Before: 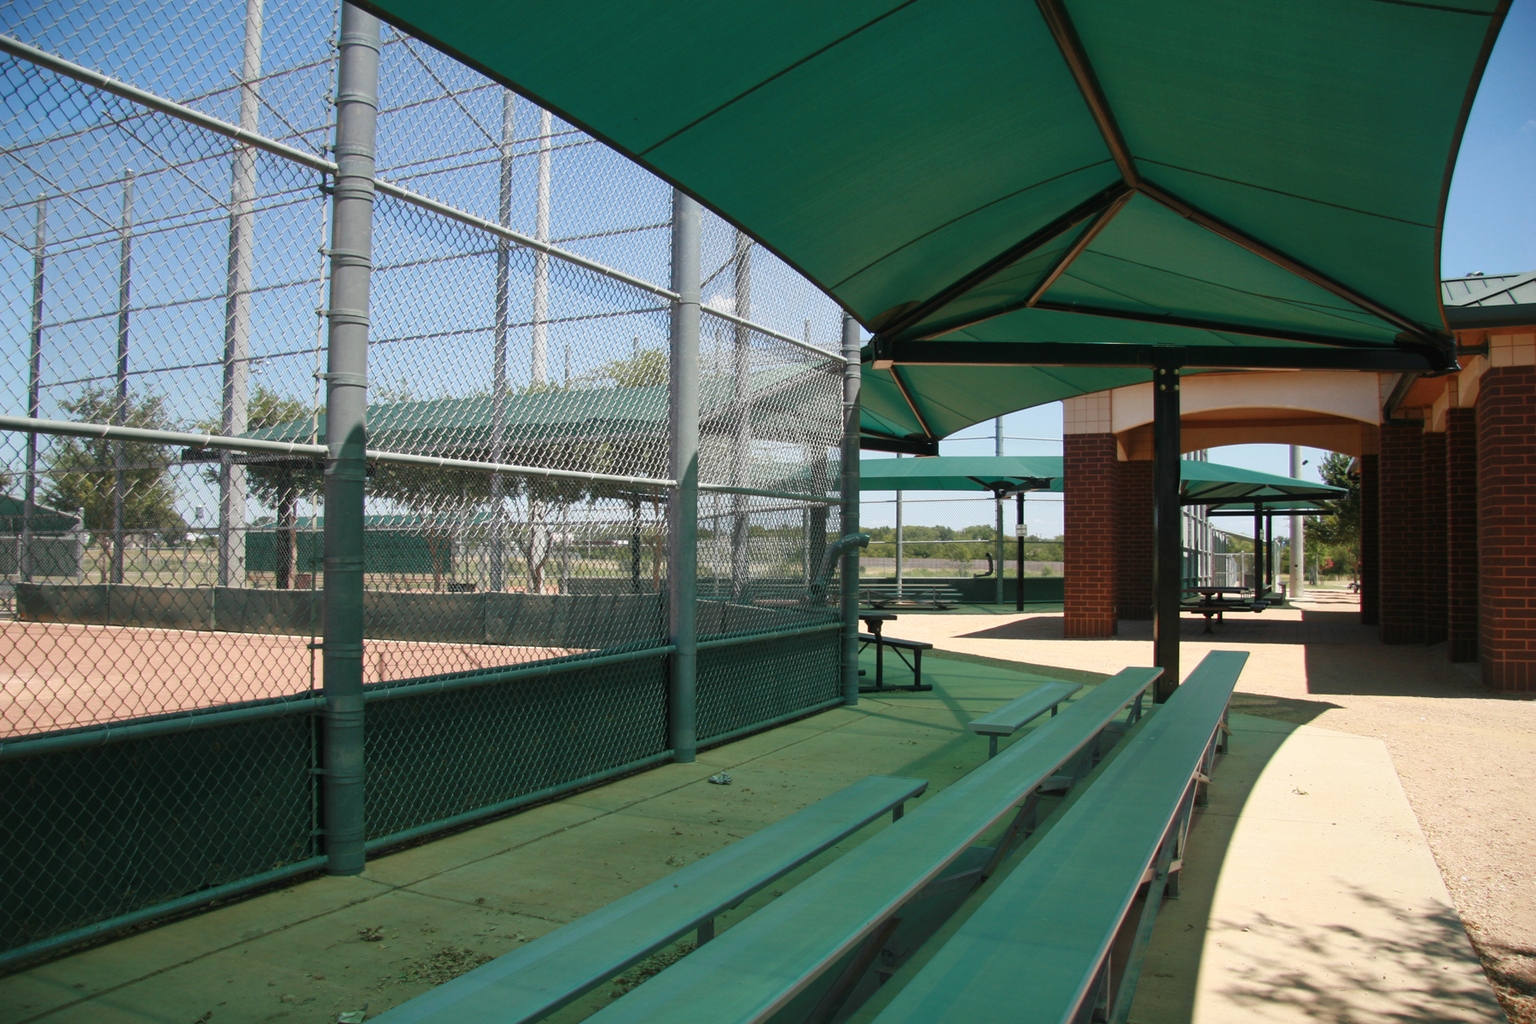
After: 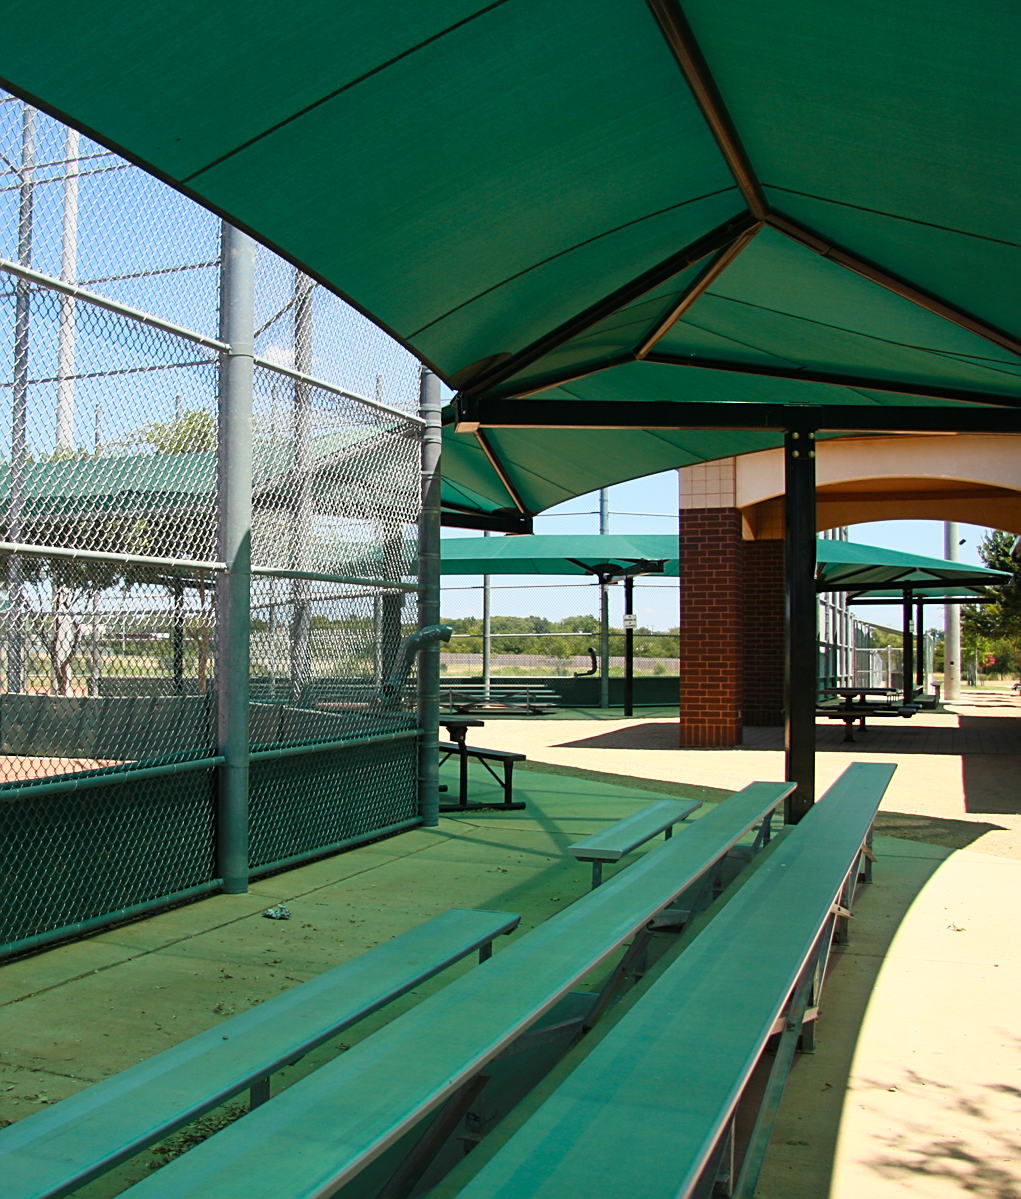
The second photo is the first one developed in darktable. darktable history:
color balance rgb: perceptual saturation grading › global saturation 25.067%
sharpen: on, module defaults
tone curve: curves: ch0 [(0, 0) (0.051, 0.03) (0.096, 0.071) (0.243, 0.246) (0.461, 0.515) (0.605, 0.692) (0.761, 0.85) (0.881, 0.933) (1, 0.984)]; ch1 [(0, 0) (0.1, 0.038) (0.318, 0.243) (0.431, 0.384) (0.488, 0.475) (0.499, 0.499) (0.534, 0.546) (0.567, 0.592) (0.601, 0.632) (0.734, 0.809) (1, 1)]; ch2 [(0, 0) (0.297, 0.257) (0.414, 0.379) (0.453, 0.45) (0.479, 0.483) (0.504, 0.499) (0.52, 0.519) (0.541, 0.554) (0.614, 0.652) (0.817, 0.874) (1, 1)]
crop: left 31.534%, top 0.014%, right 11.737%
